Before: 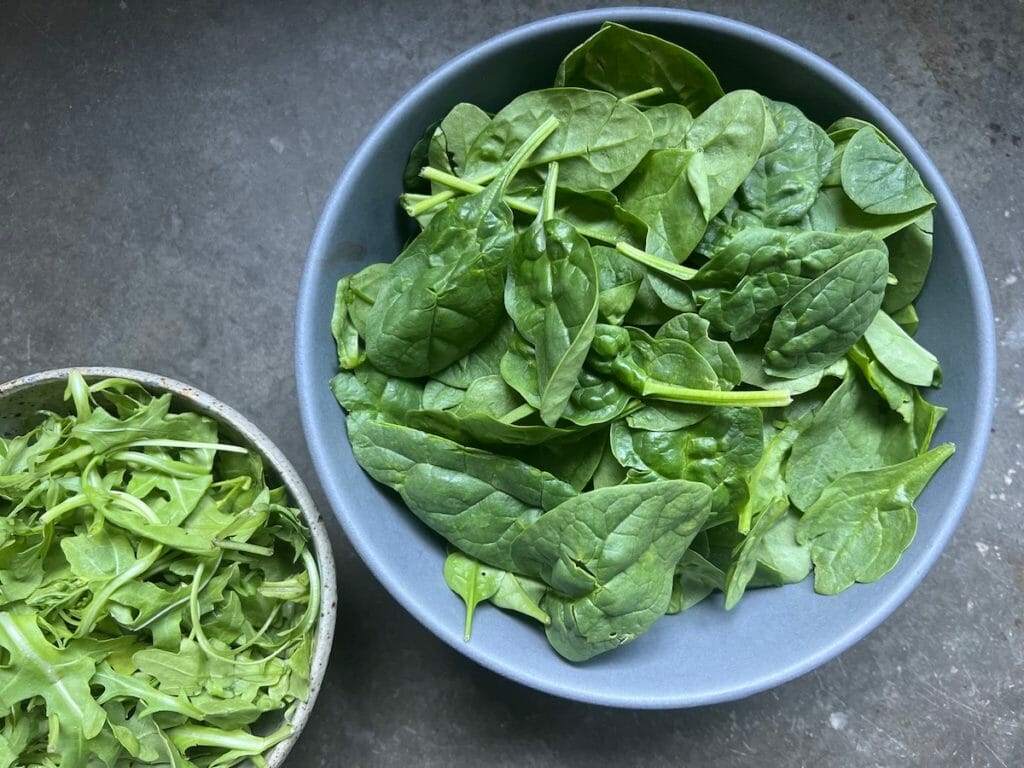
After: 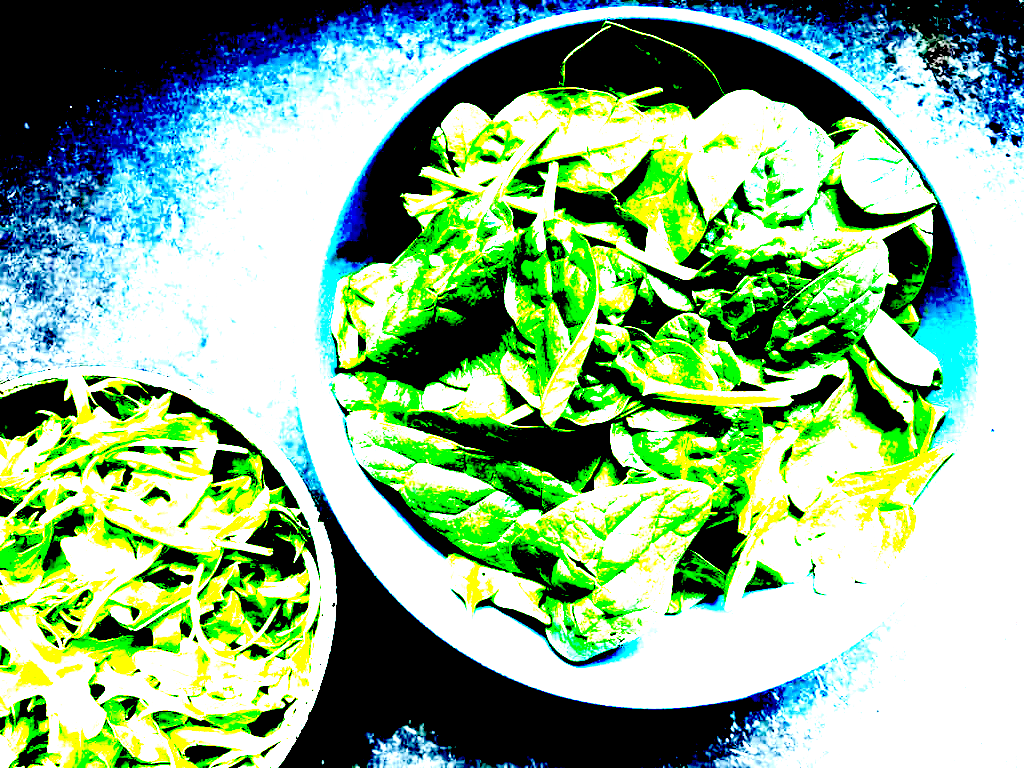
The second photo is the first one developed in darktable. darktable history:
exposure: black level correction 0.099, exposure 2.903 EV, compensate highlight preservation false
